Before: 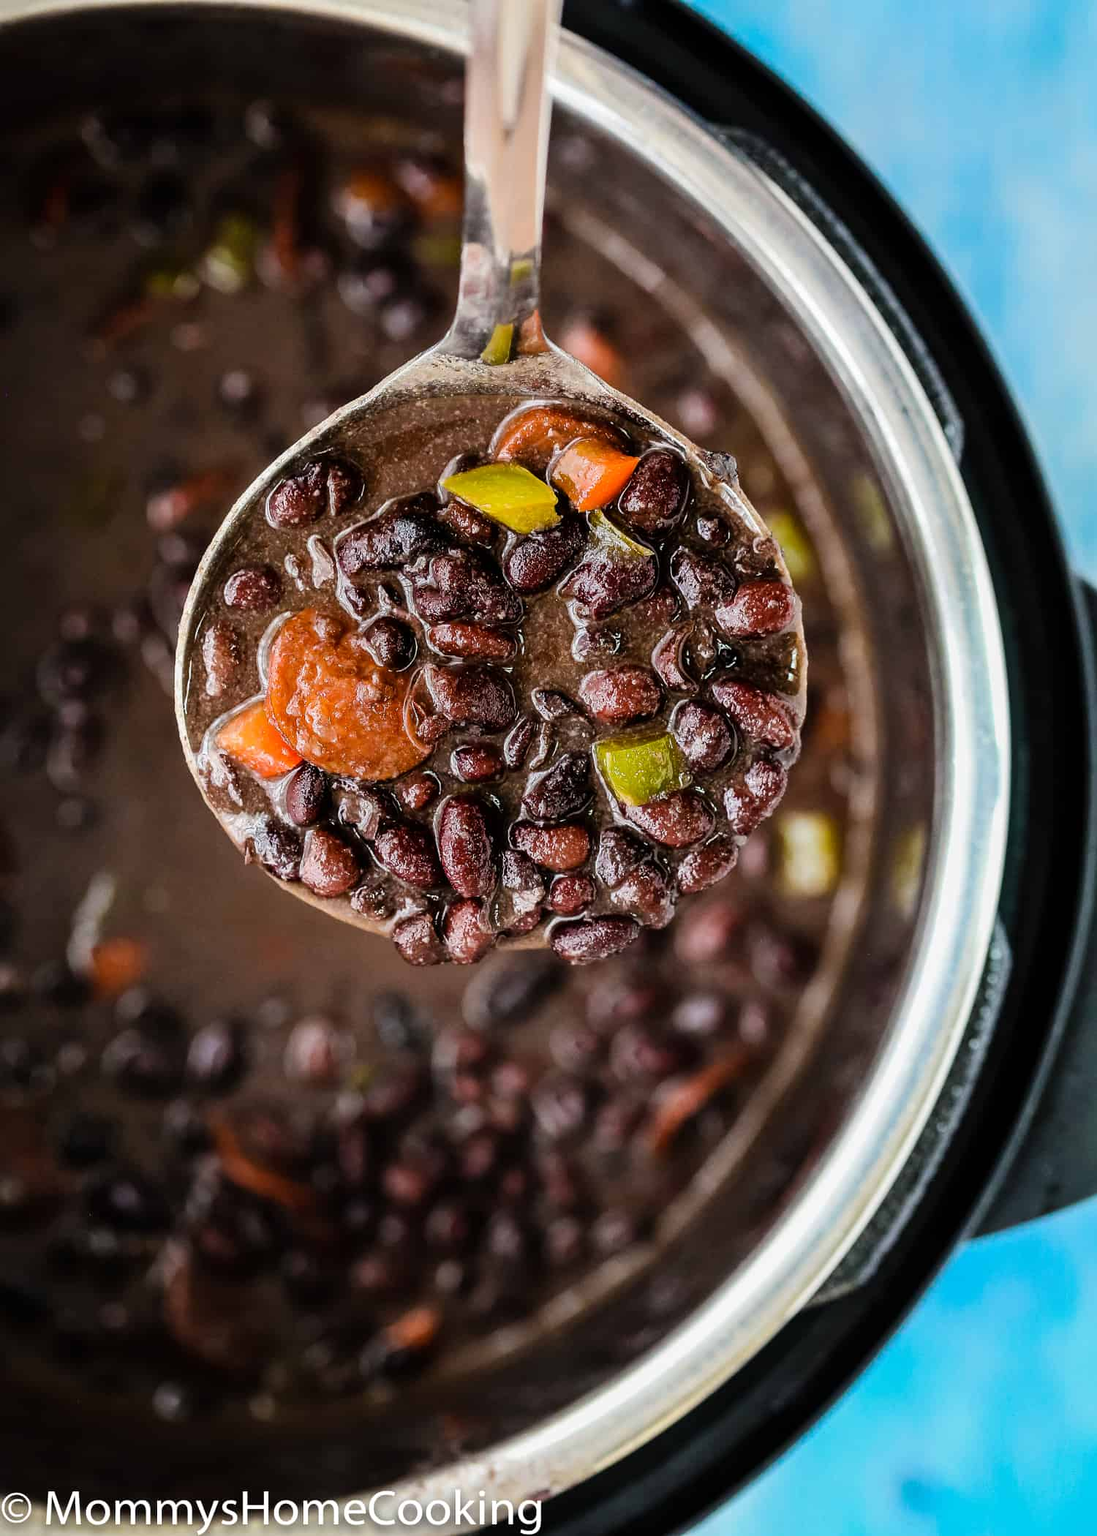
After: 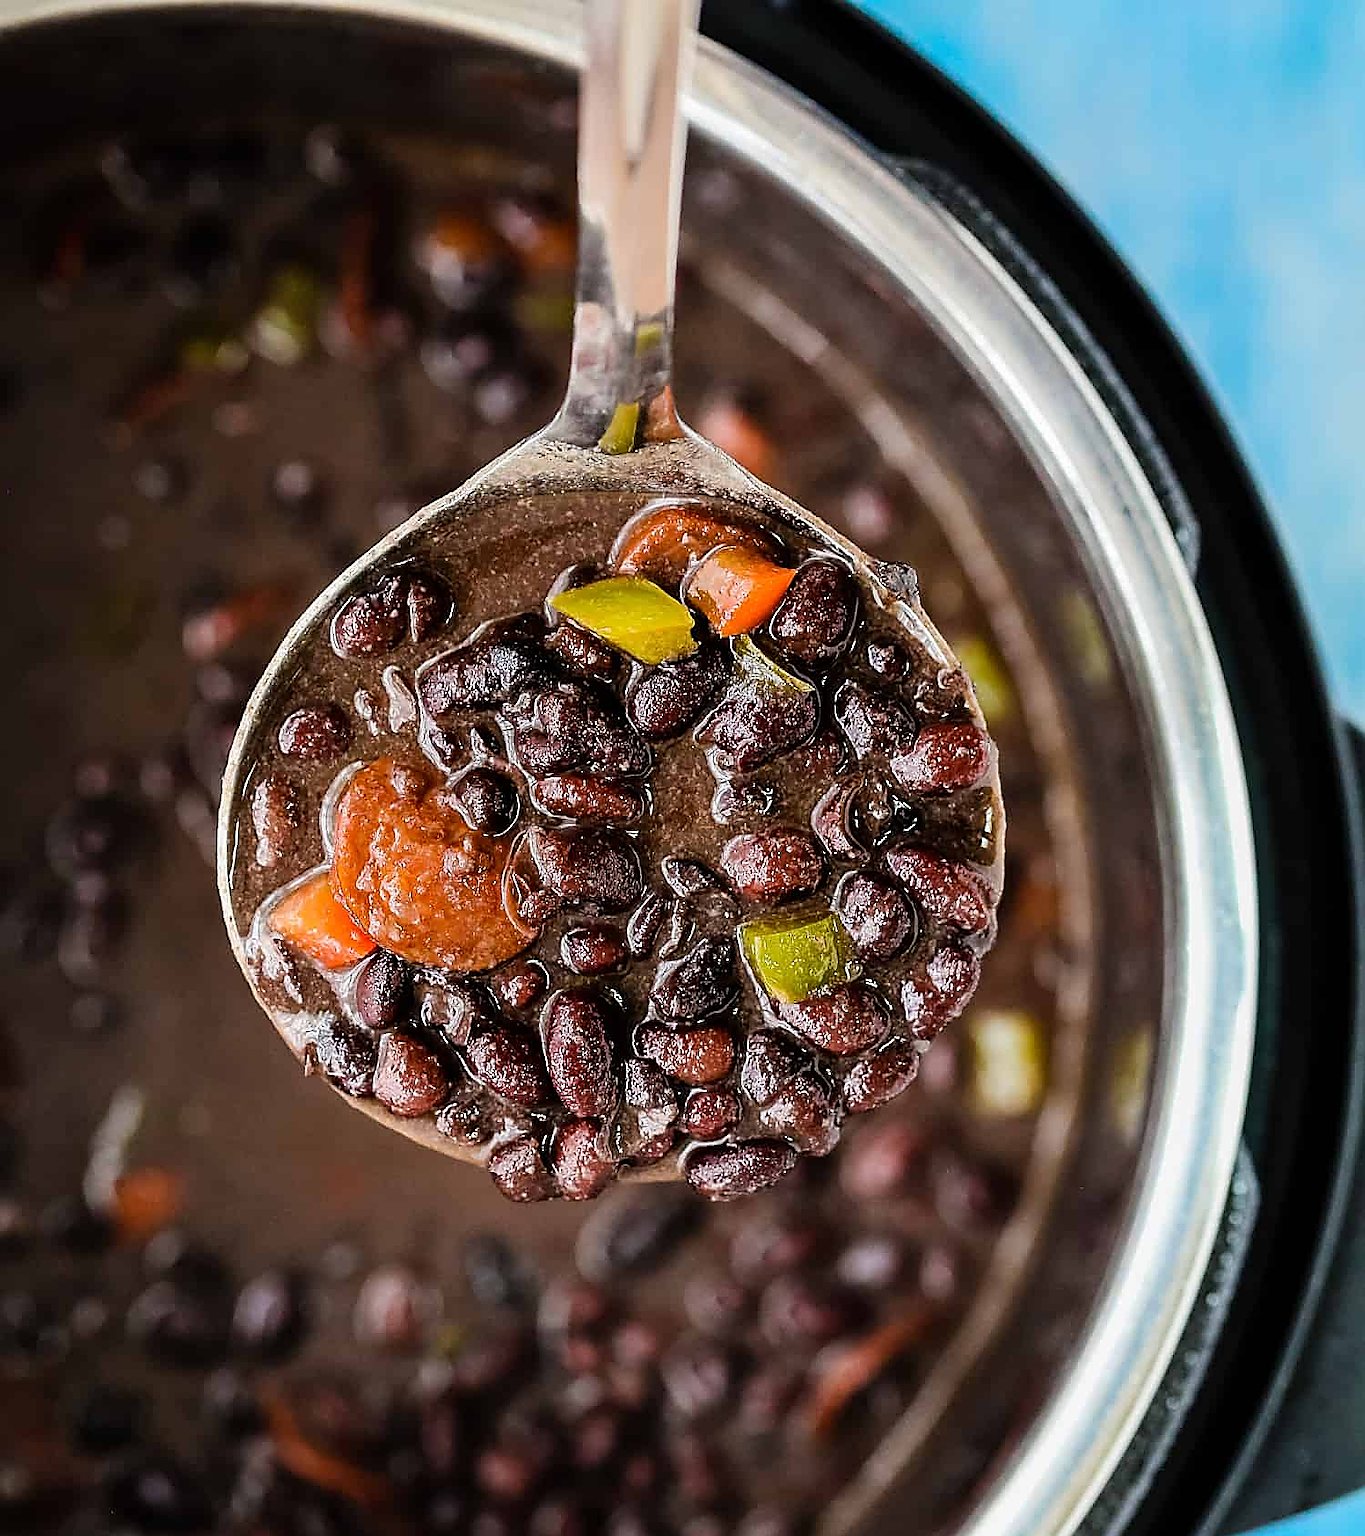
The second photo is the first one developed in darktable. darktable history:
crop: bottom 19.644%
sharpen: radius 1.4, amount 1.25, threshold 0.7
